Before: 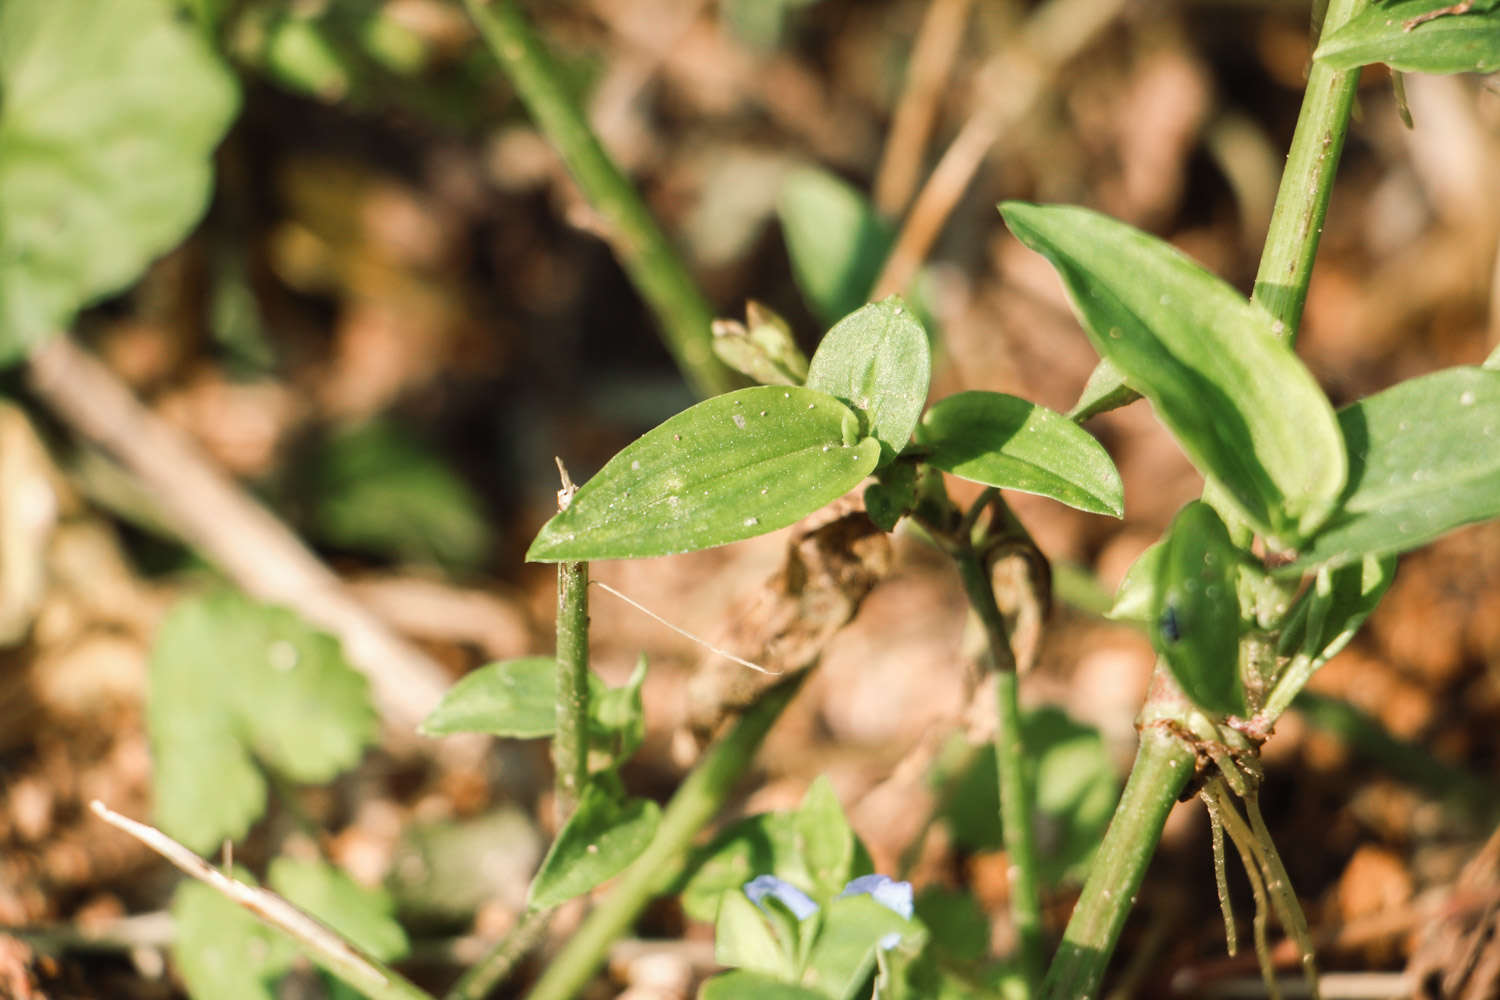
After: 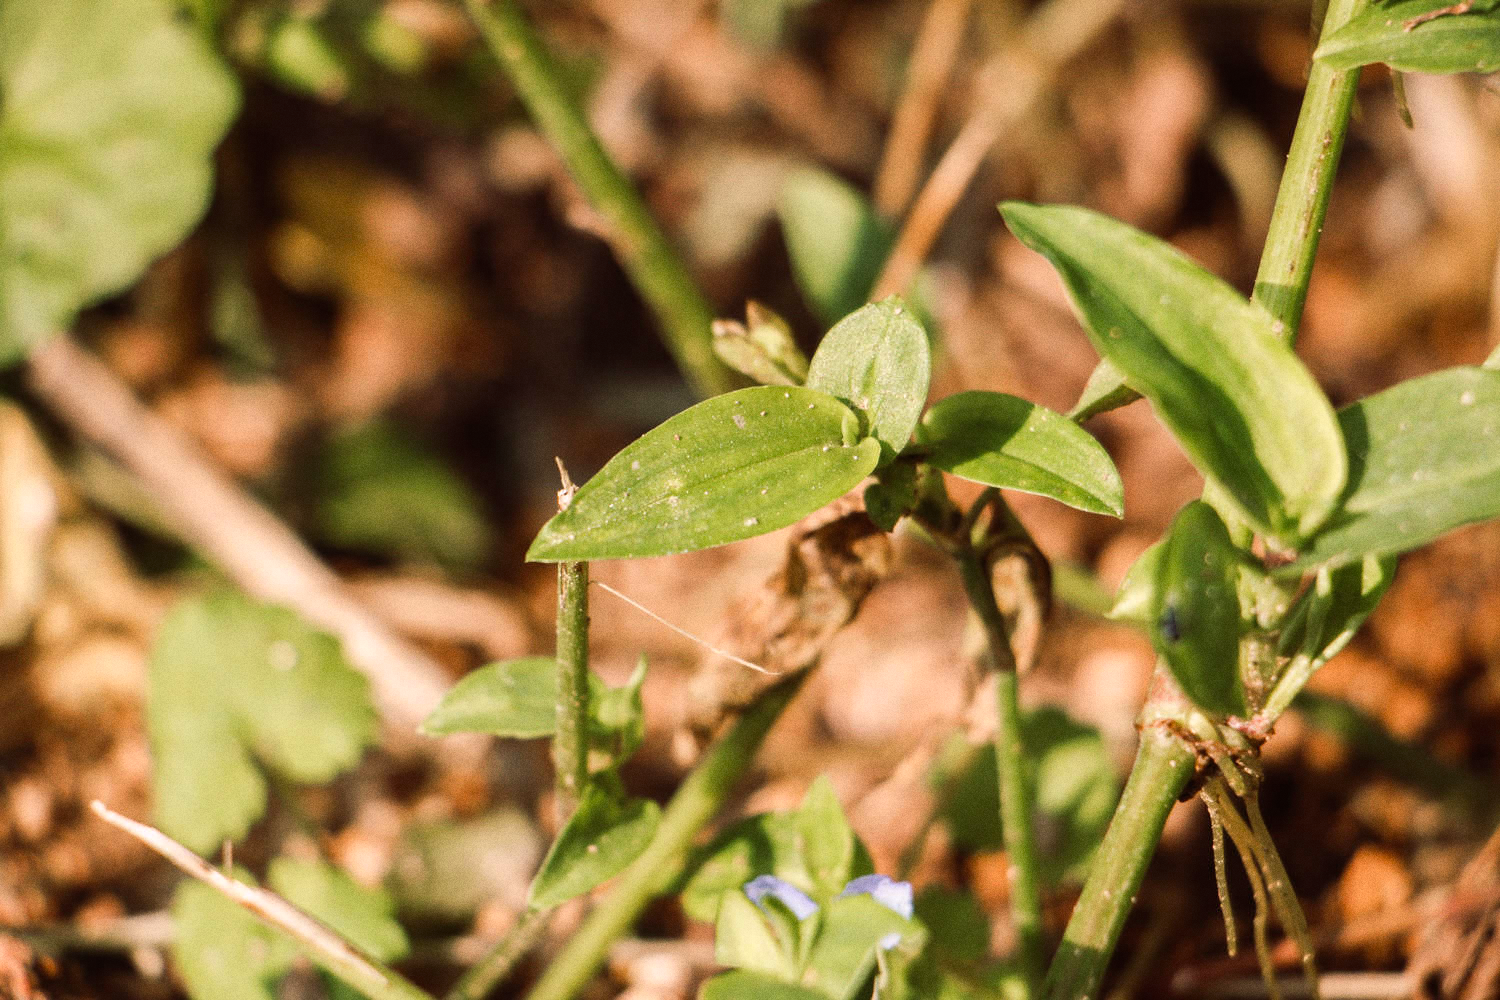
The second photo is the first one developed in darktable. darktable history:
rgb levels: mode RGB, independent channels, levels [[0, 0.5, 1], [0, 0.521, 1], [0, 0.536, 1]]
bloom: size 13.65%, threshold 98.39%, strength 4.82%
color balance rgb: shadows lift › chroma 1.41%, shadows lift › hue 260°, power › chroma 0.5%, power › hue 260°, highlights gain › chroma 1%, highlights gain › hue 27°, saturation formula JzAzBz (2021)
grain: coarseness 0.09 ISO
